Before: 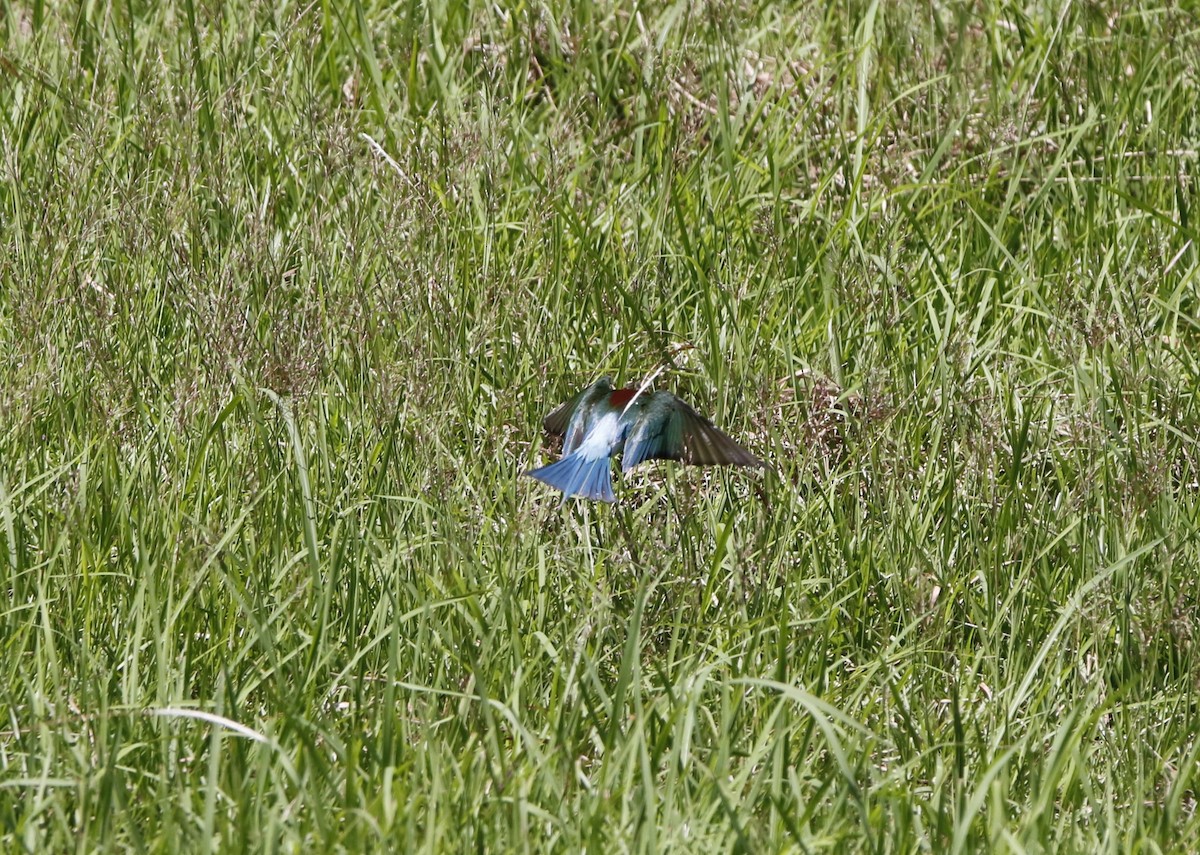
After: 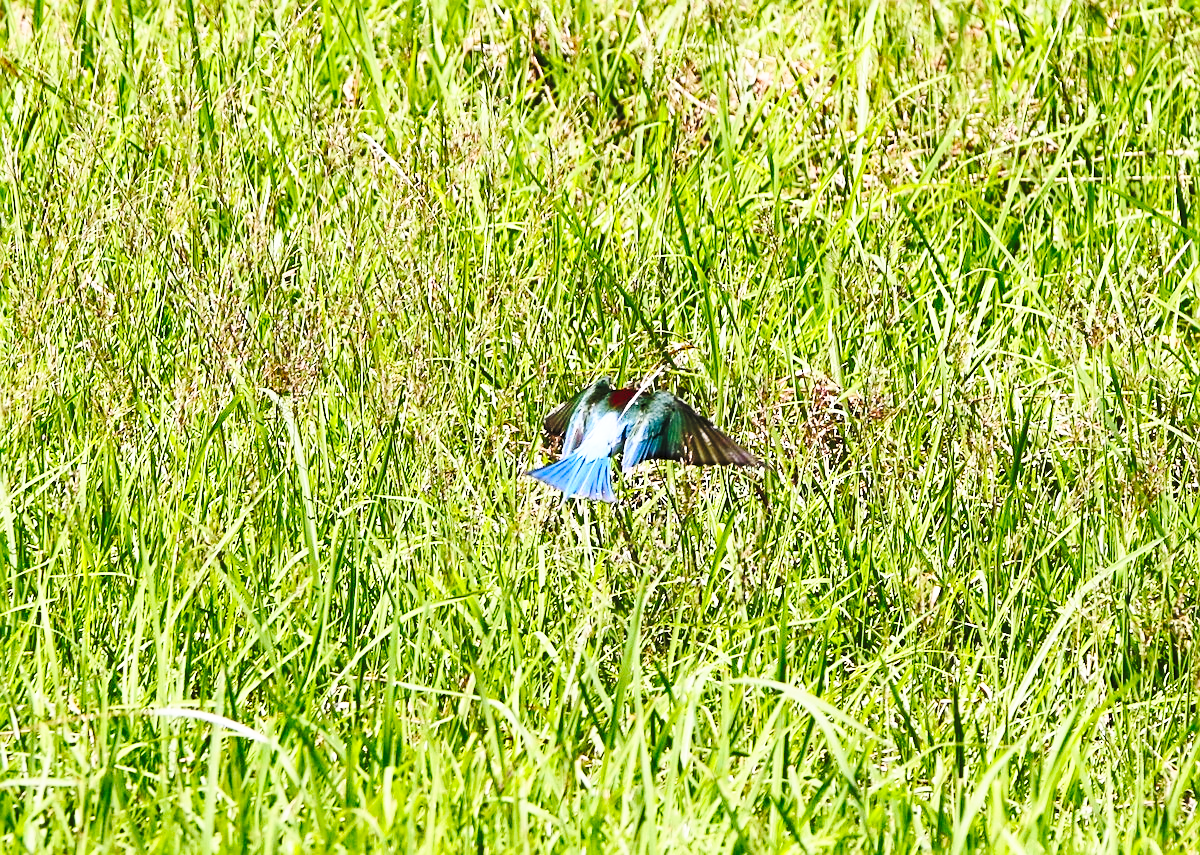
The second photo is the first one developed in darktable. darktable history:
contrast brightness saturation: contrast 0.241, brightness 0.267, saturation 0.391
base curve: curves: ch0 [(0, 0) (0.04, 0.03) (0.133, 0.232) (0.448, 0.748) (0.843, 0.968) (1, 1)], preserve colors none
sharpen: on, module defaults
